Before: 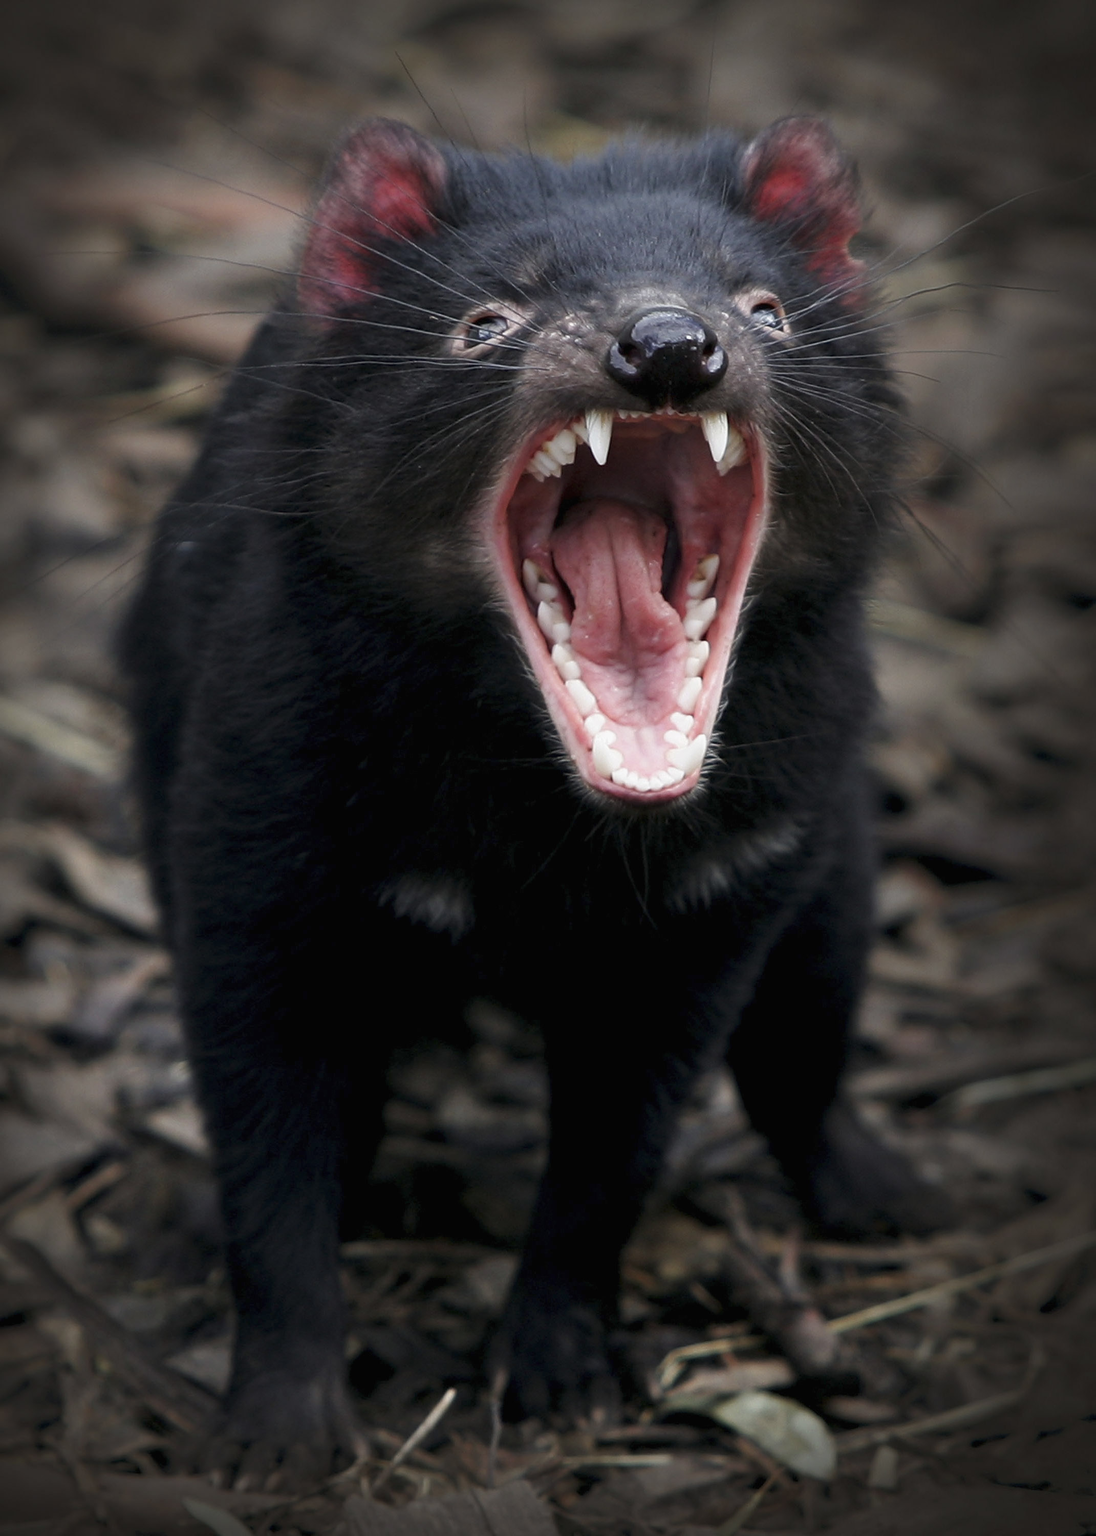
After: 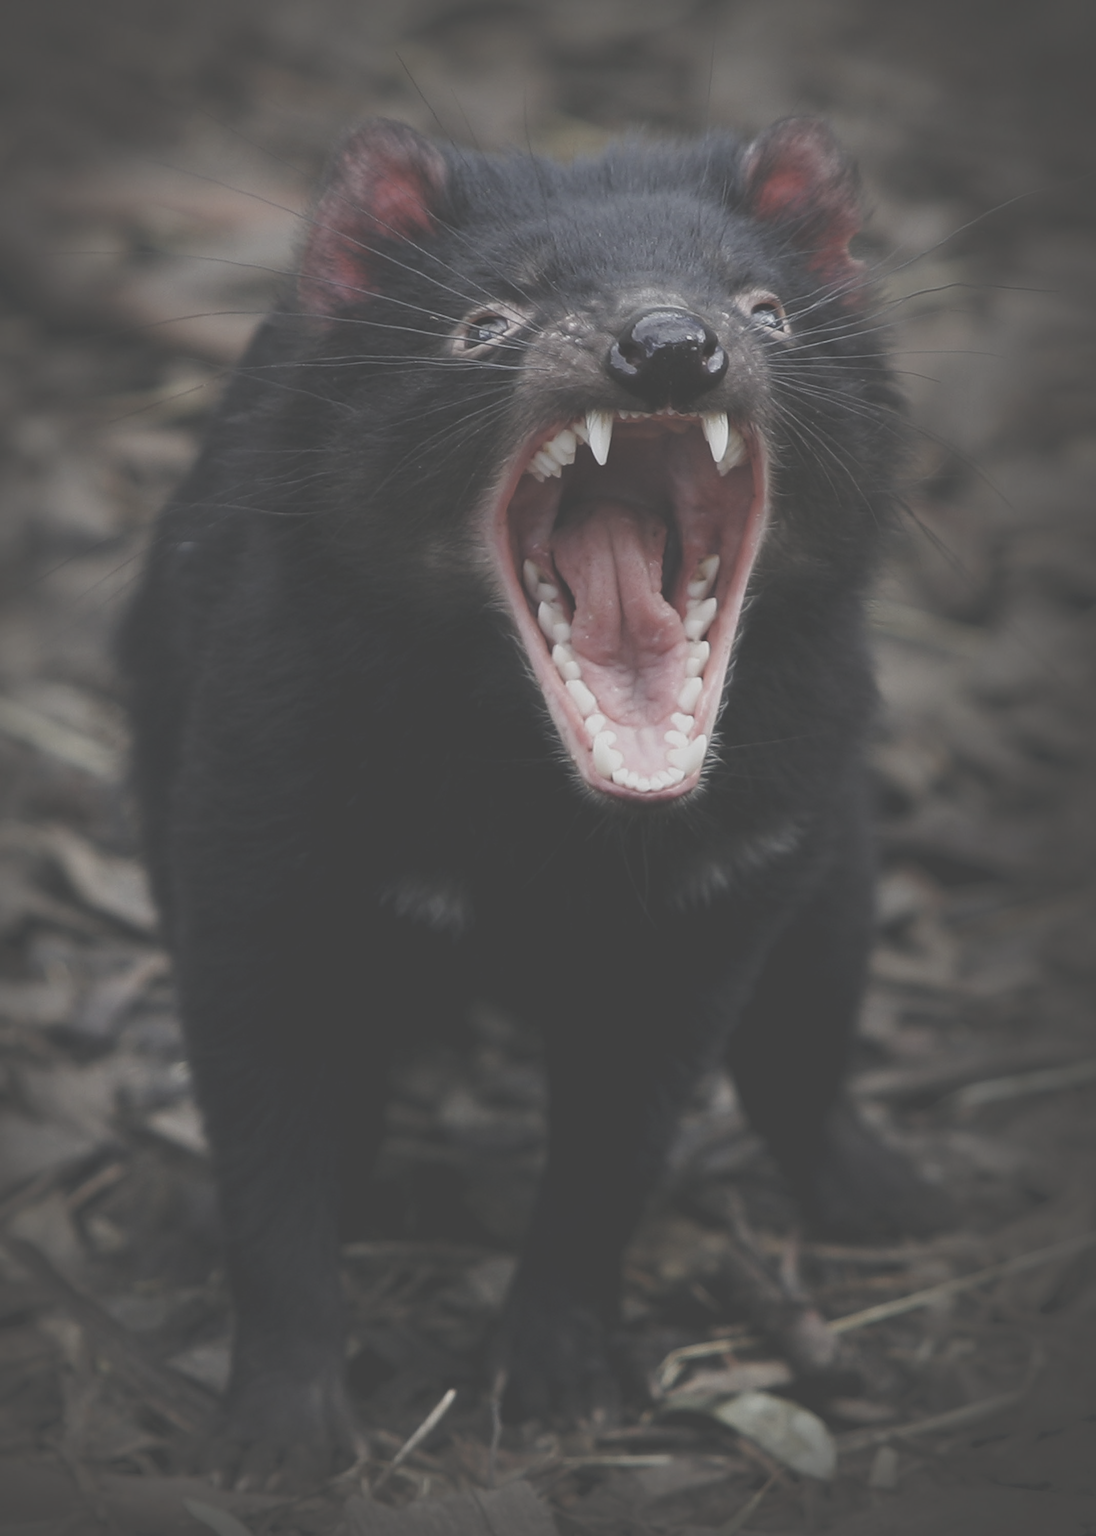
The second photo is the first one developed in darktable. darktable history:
contrast brightness saturation: contrast -0.255, saturation -0.433
exposure: black level correction -0.027, compensate highlight preservation false
